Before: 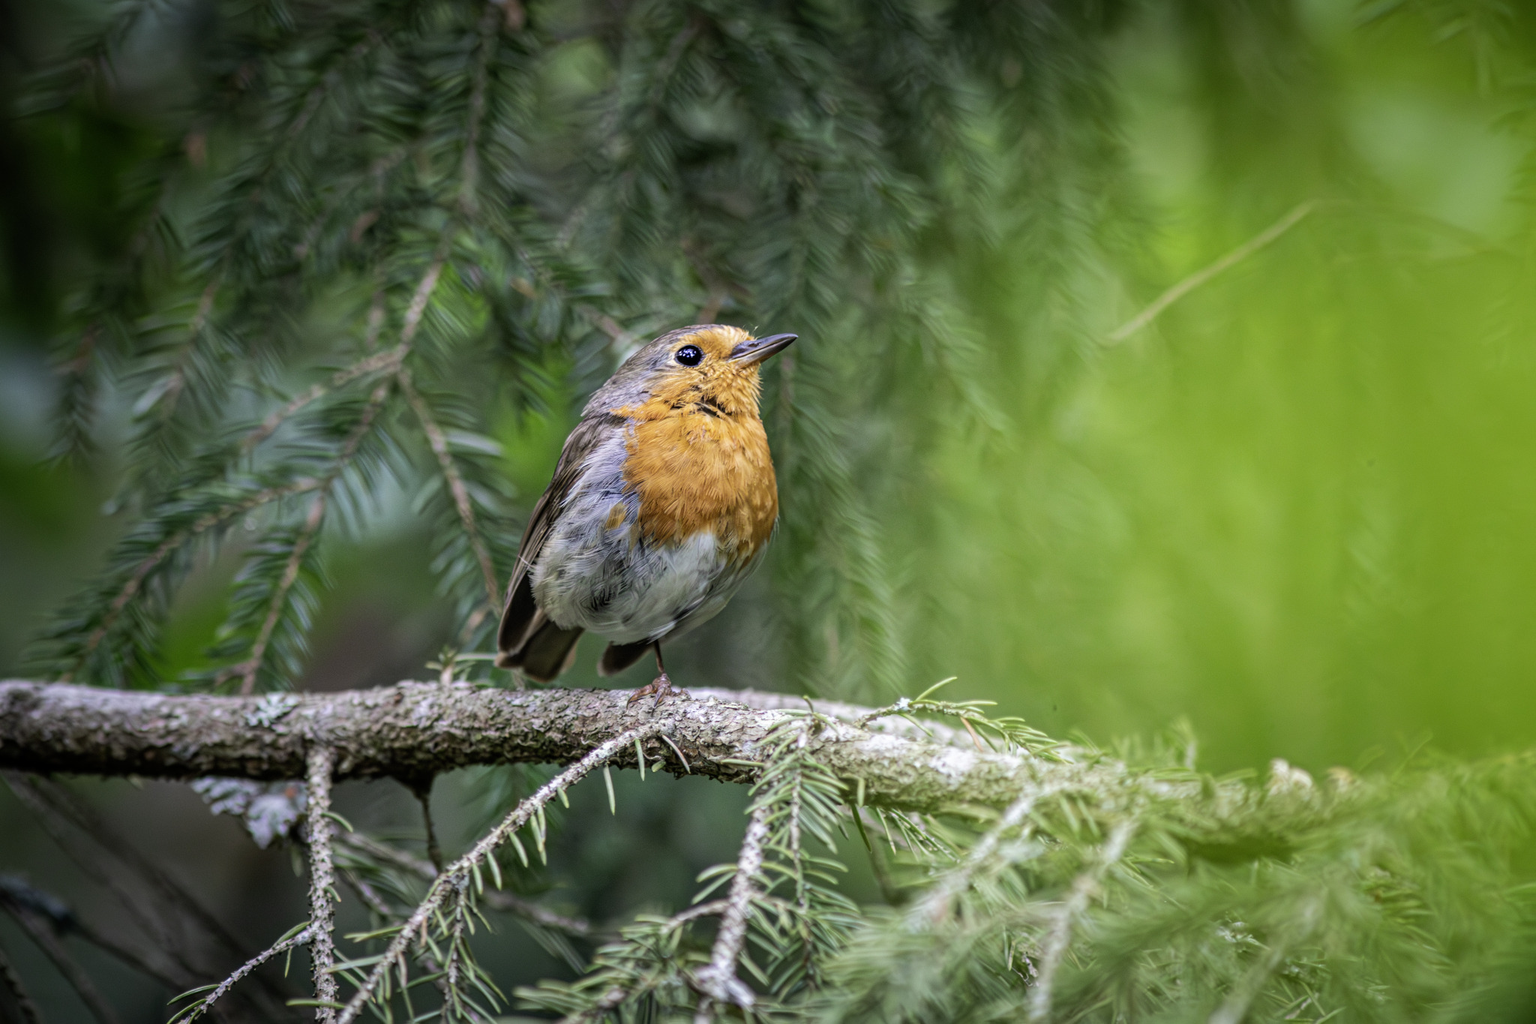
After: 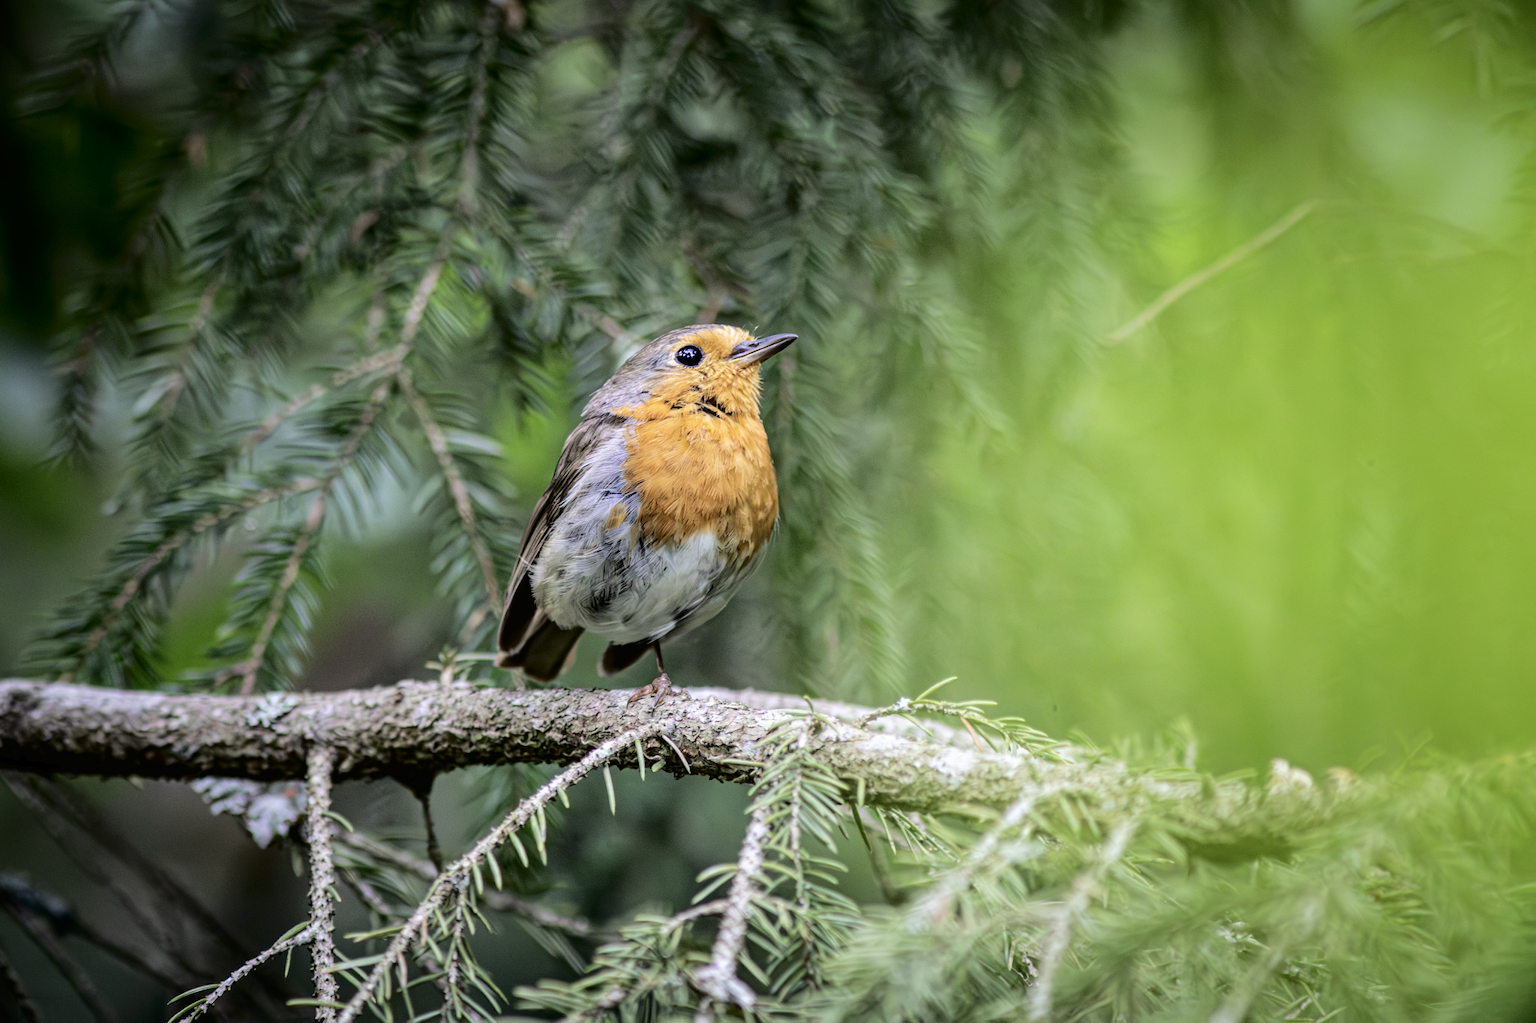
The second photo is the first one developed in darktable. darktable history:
tone curve: curves: ch0 [(0, 0) (0.003, 0.01) (0.011, 0.01) (0.025, 0.011) (0.044, 0.019) (0.069, 0.032) (0.1, 0.054) (0.136, 0.088) (0.177, 0.138) (0.224, 0.214) (0.277, 0.297) (0.335, 0.391) (0.399, 0.469) (0.468, 0.551) (0.543, 0.622) (0.623, 0.699) (0.709, 0.775) (0.801, 0.85) (0.898, 0.929) (1, 1)], color space Lab, independent channels, preserve colors none
